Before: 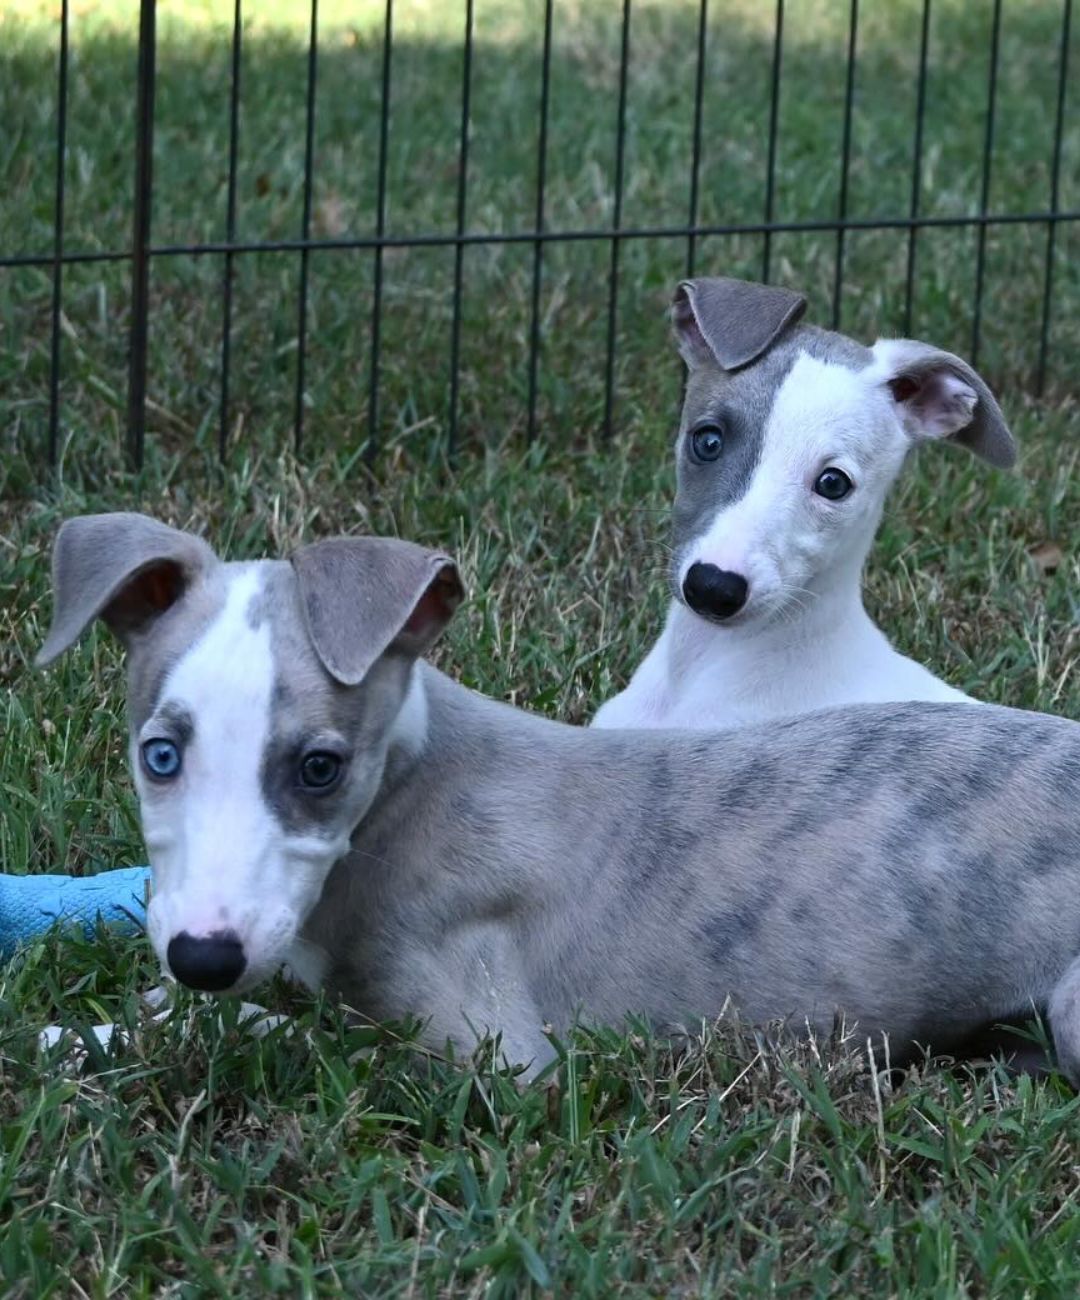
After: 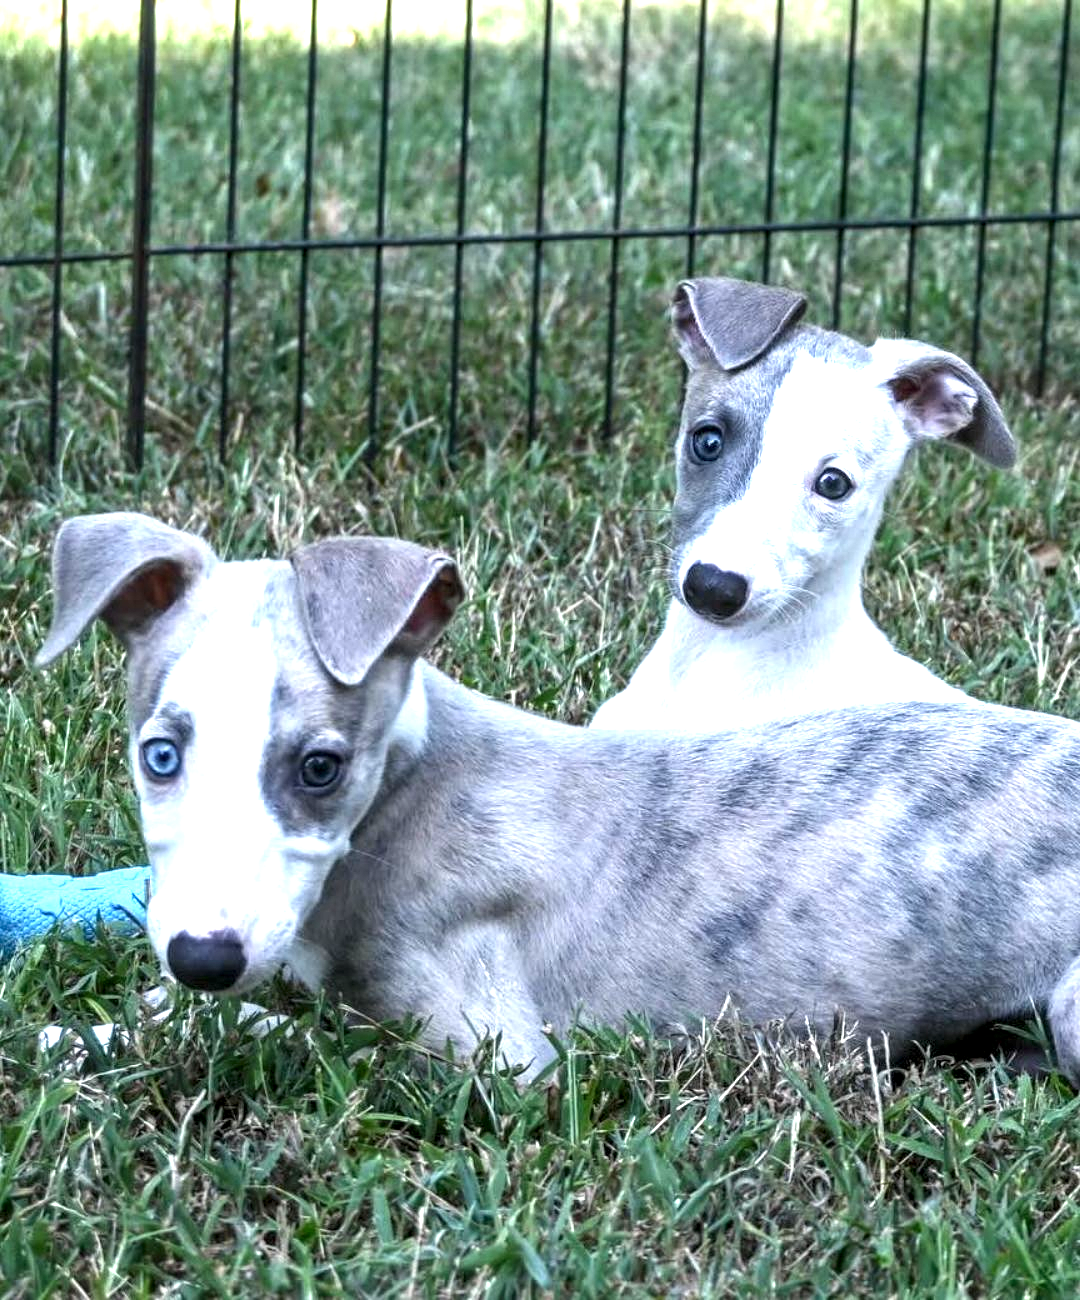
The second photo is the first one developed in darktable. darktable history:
exposure: black level correction 0, exposure 1.2 EV, compensate highlight preservation false
local contrast: detail 150%
